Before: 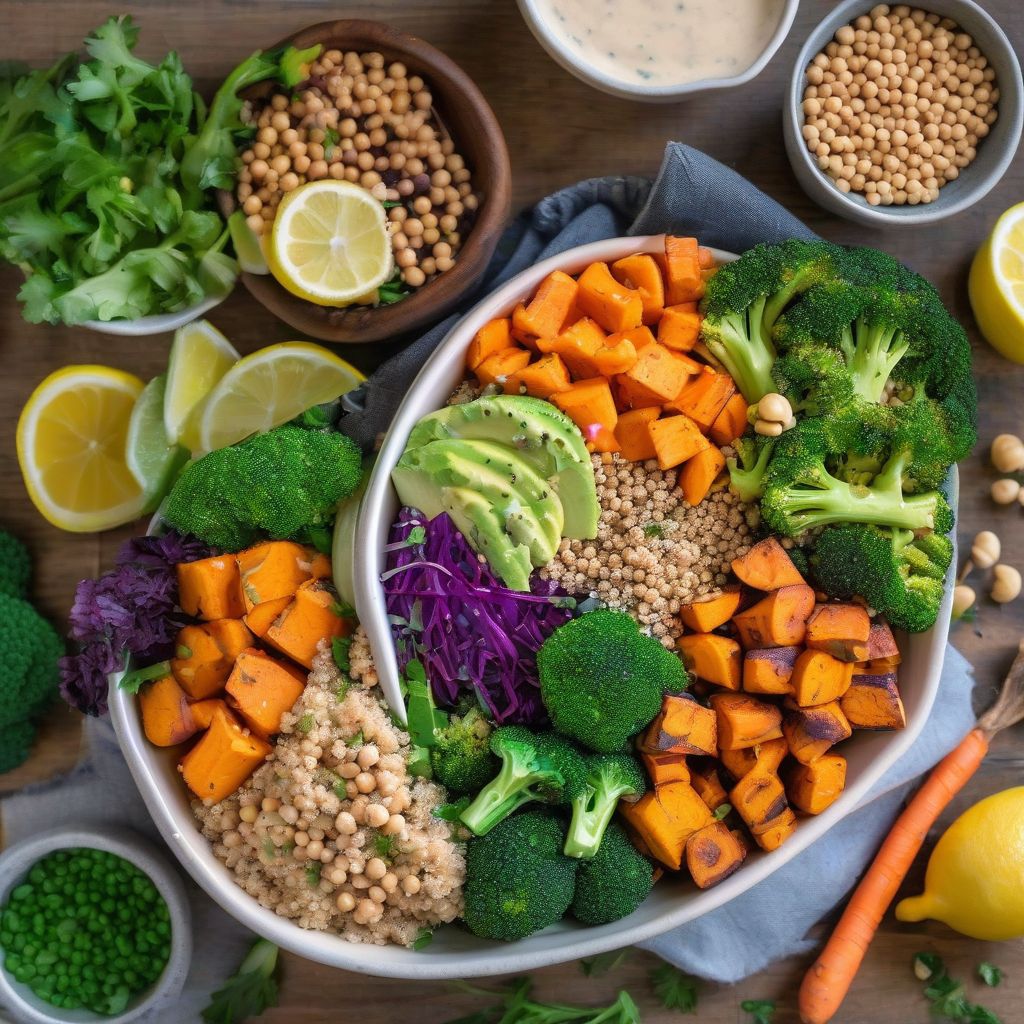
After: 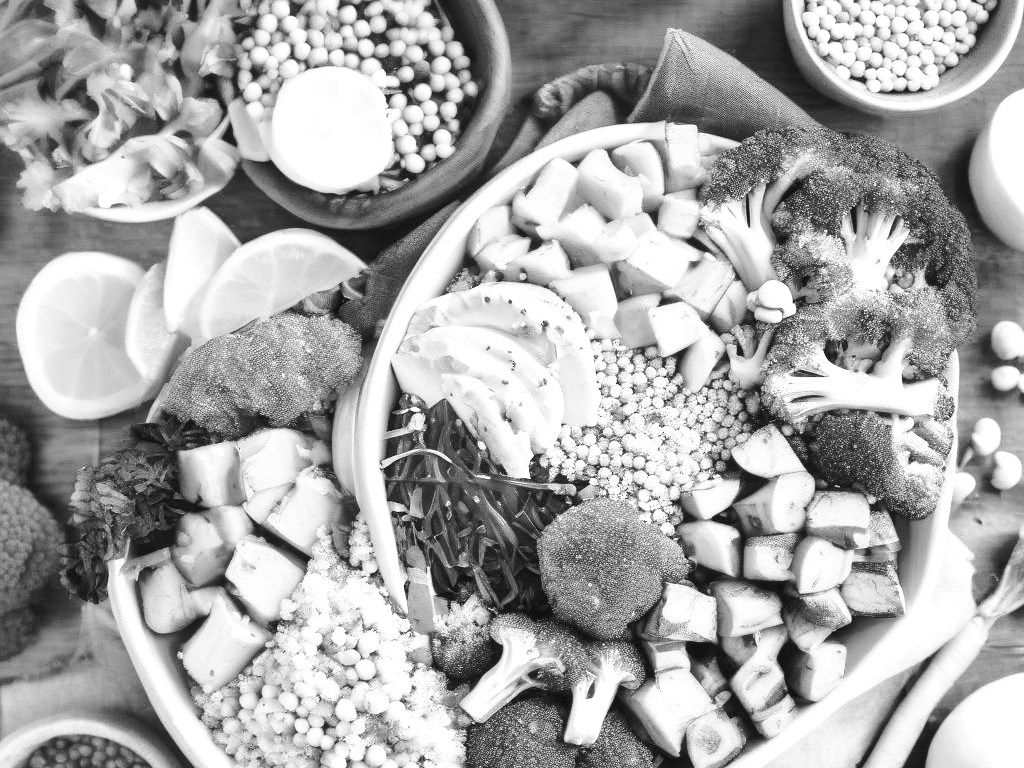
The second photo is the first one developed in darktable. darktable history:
base curve: curves: ch0 [(0, 0) (0.032, 0.037) (0.105, 0.228) (0.435, 0.76) (0.856, 0.983) (1, 1)]
tone equalizer: on, module defaults
crop: top 11.038%, bottom 13.962%
monochrome: a 32, b 64, size 2.3, highlights 1
shadows and highlights: radius 337.17, shadows 29.01, soften with gaussian
exposure: black level correction 0, exposure 0.68 EV, compensate exposure bias true, compensate highlight preservation false
levels: levels [0, 0.43, 0.984]
